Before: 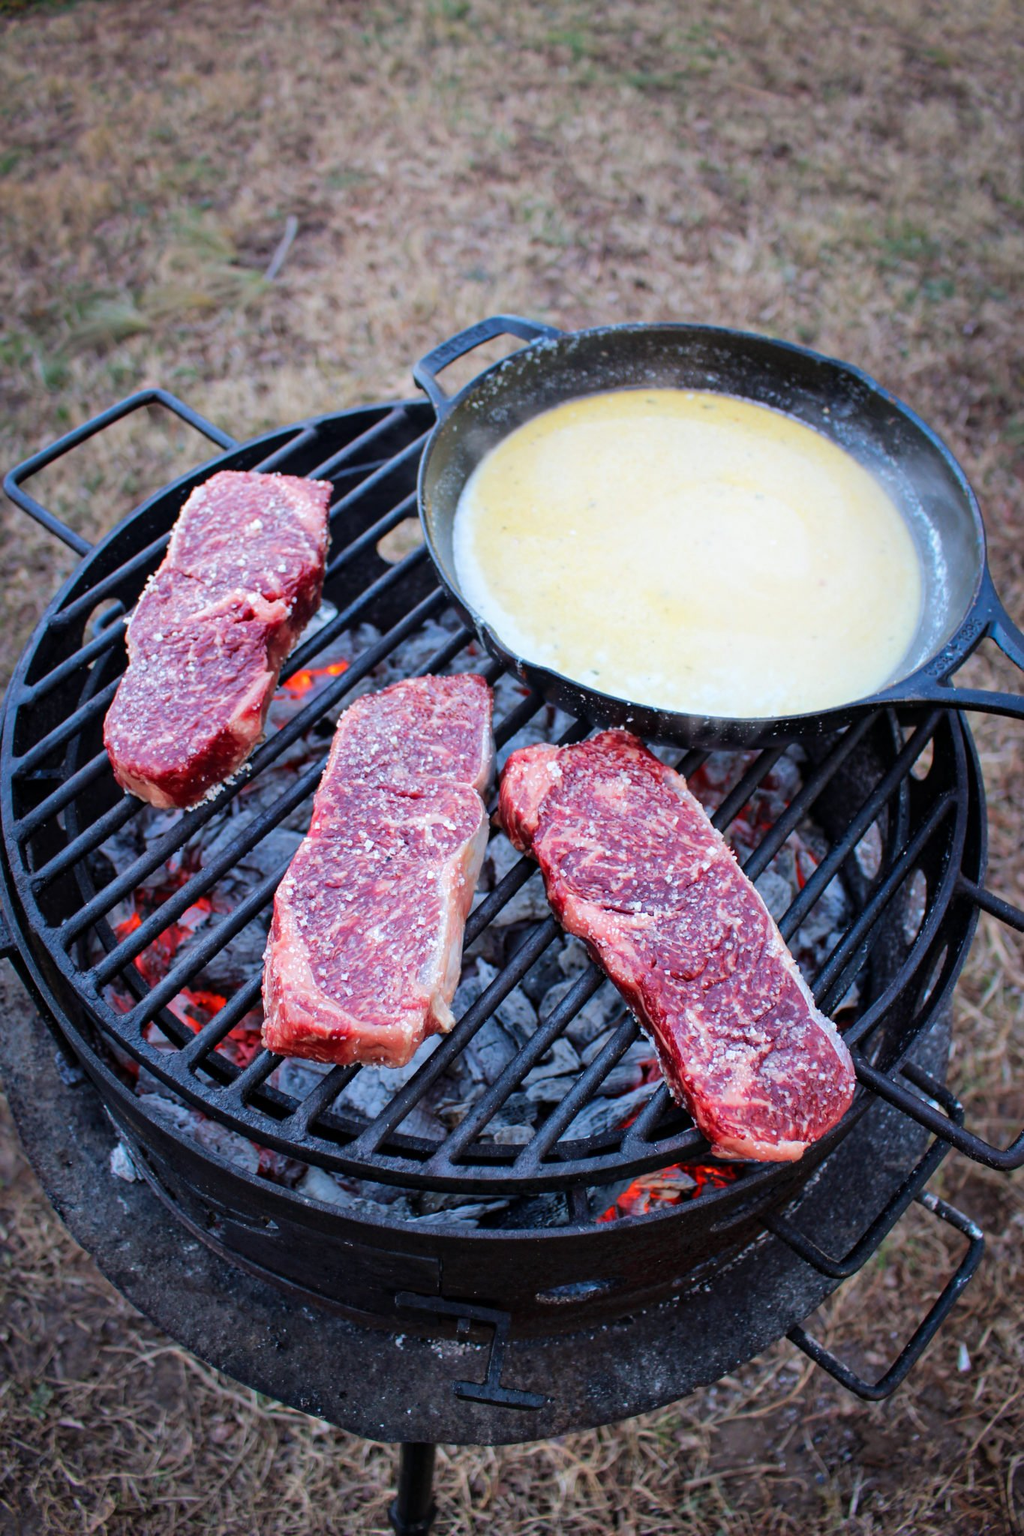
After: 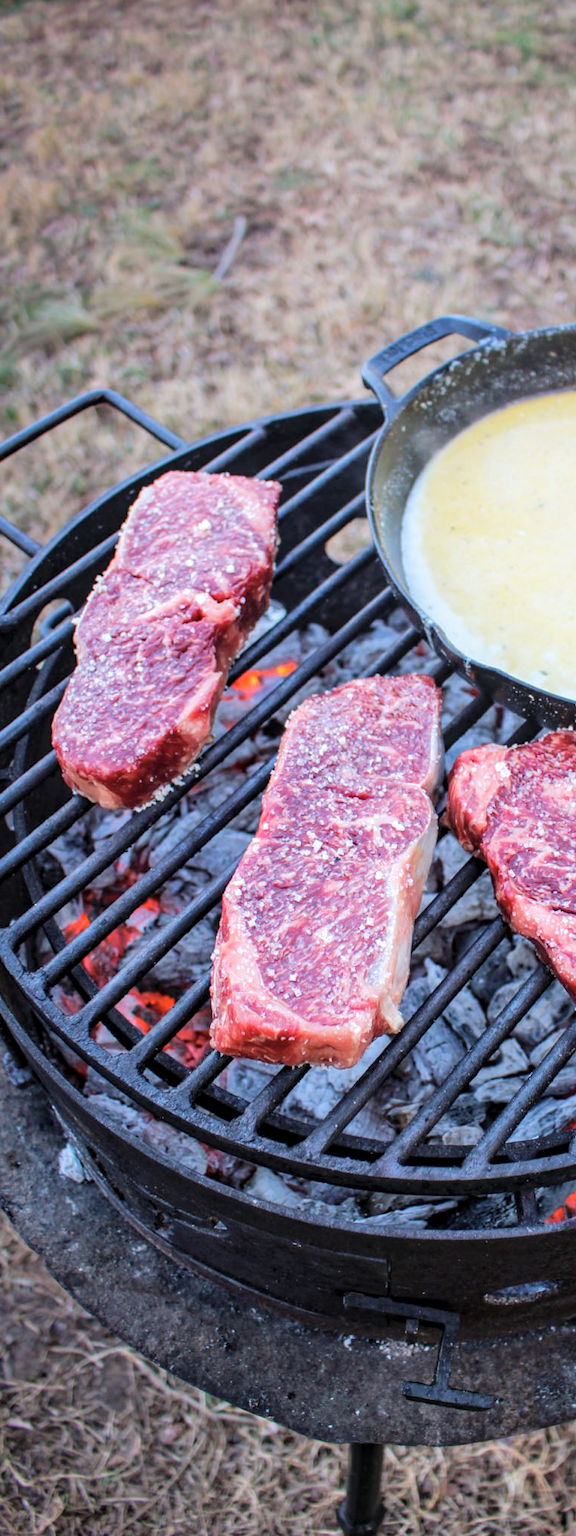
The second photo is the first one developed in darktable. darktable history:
crop: left 5.114%, right 38.589%
local contrast: on, module defaults
contrast brightness saturation: brightness 0.15
